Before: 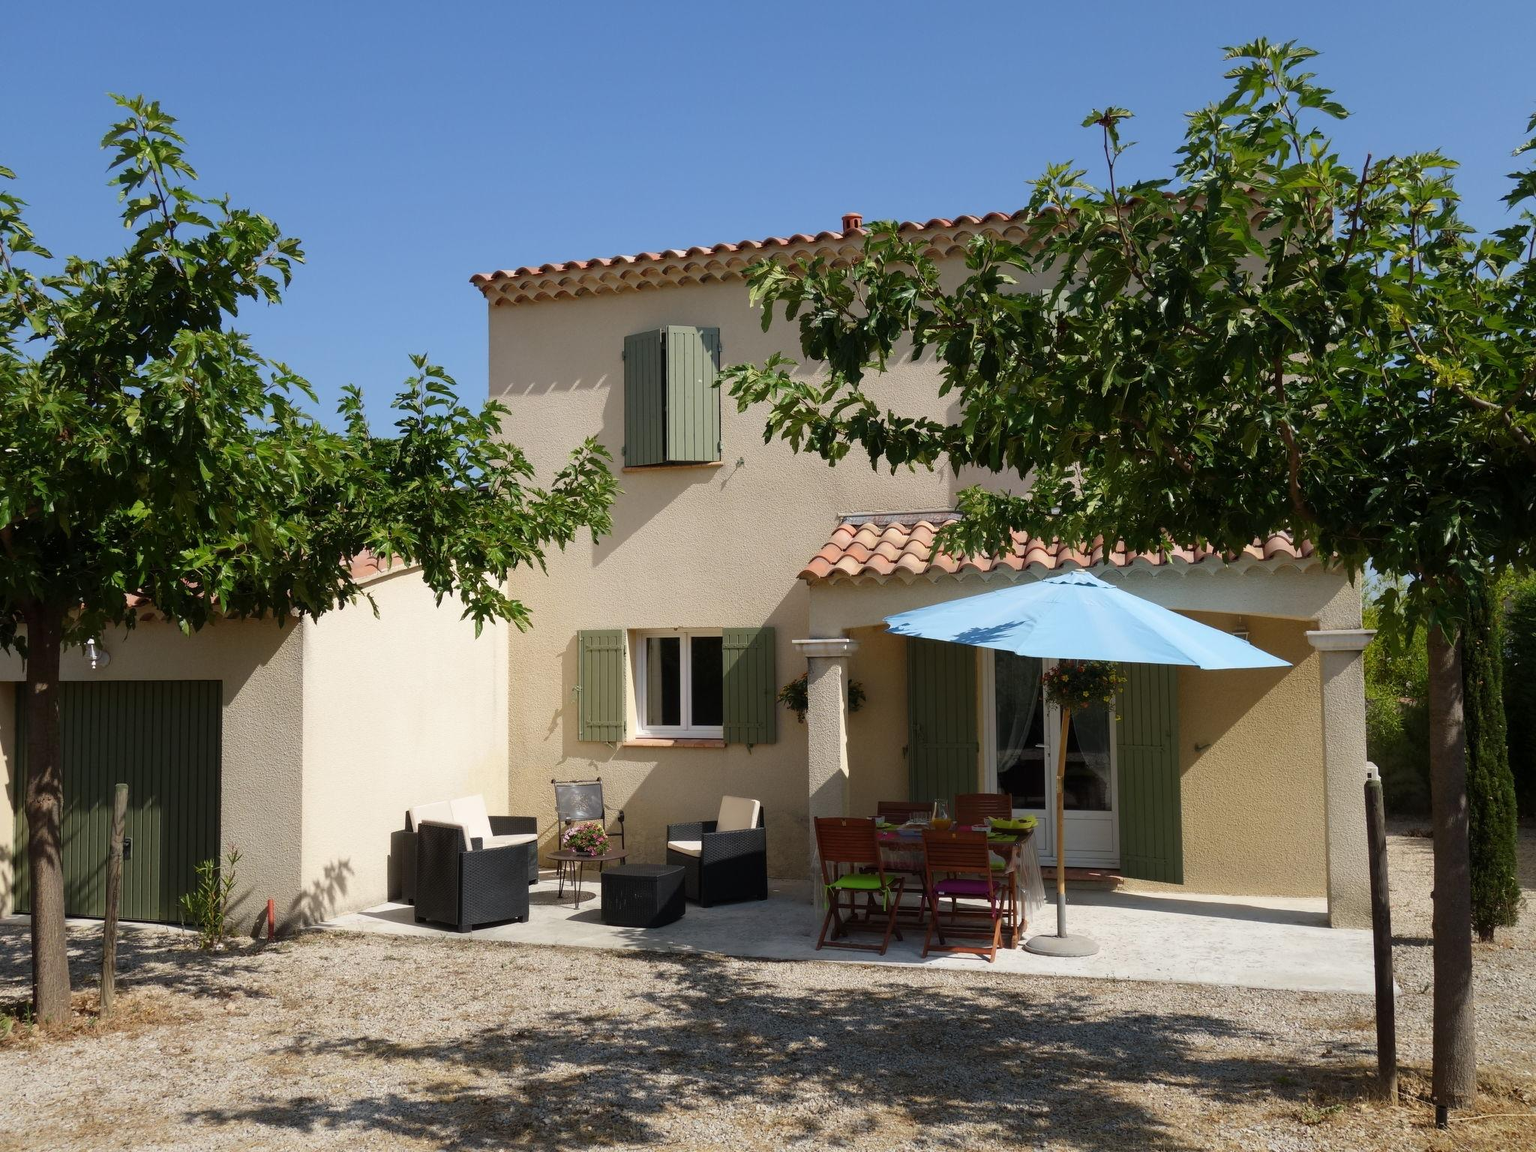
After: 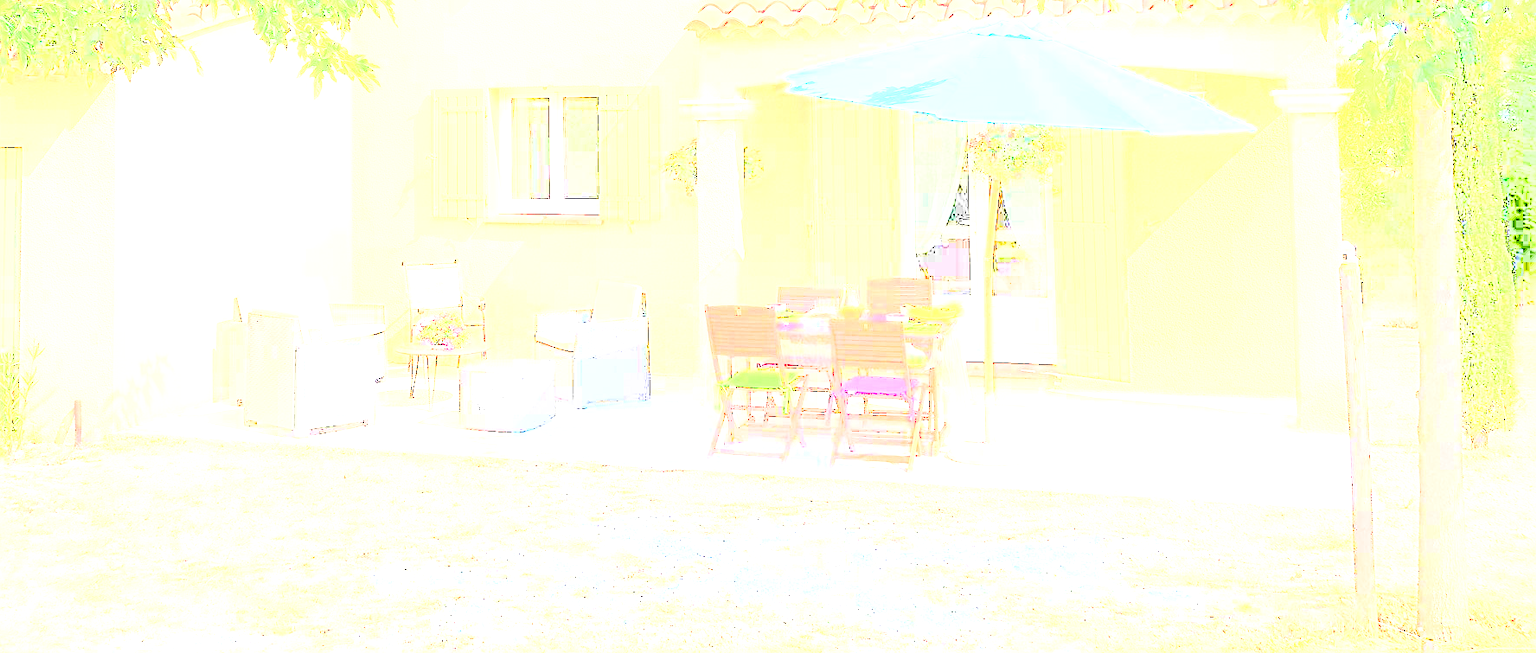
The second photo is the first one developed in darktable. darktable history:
exposure: exposure 7.935 EV, compensate highlight preservation false
crop and rotate: left 13.235%, top 47.999%, bottom 2.73%
sharpen: on, module defaults
base curve: curves: ch0 [(0, 0.003) (0.001, 0.002) (0.006, 0.004) (0.02, 0.022) (0.048, 0.086) (0.094, 0.234) (0.162, 0.431) (0.258, 0.629) (0.385, 0.8) (0.548, 0.918) (0.751, 0.988) (1, 1)]
contrast brightness saturation: contrast 0.149, brightness -0.013, saturation 0.101
color balance rgb: perceptual saturation grading › global saturation 20%, perceptual saturation grading › highlights -49.446%, perceptual saturation grading › shadows 24.169%, global vibrance 9.944%, contrast 15.294%, saturation formula JzAzBz (2021)
